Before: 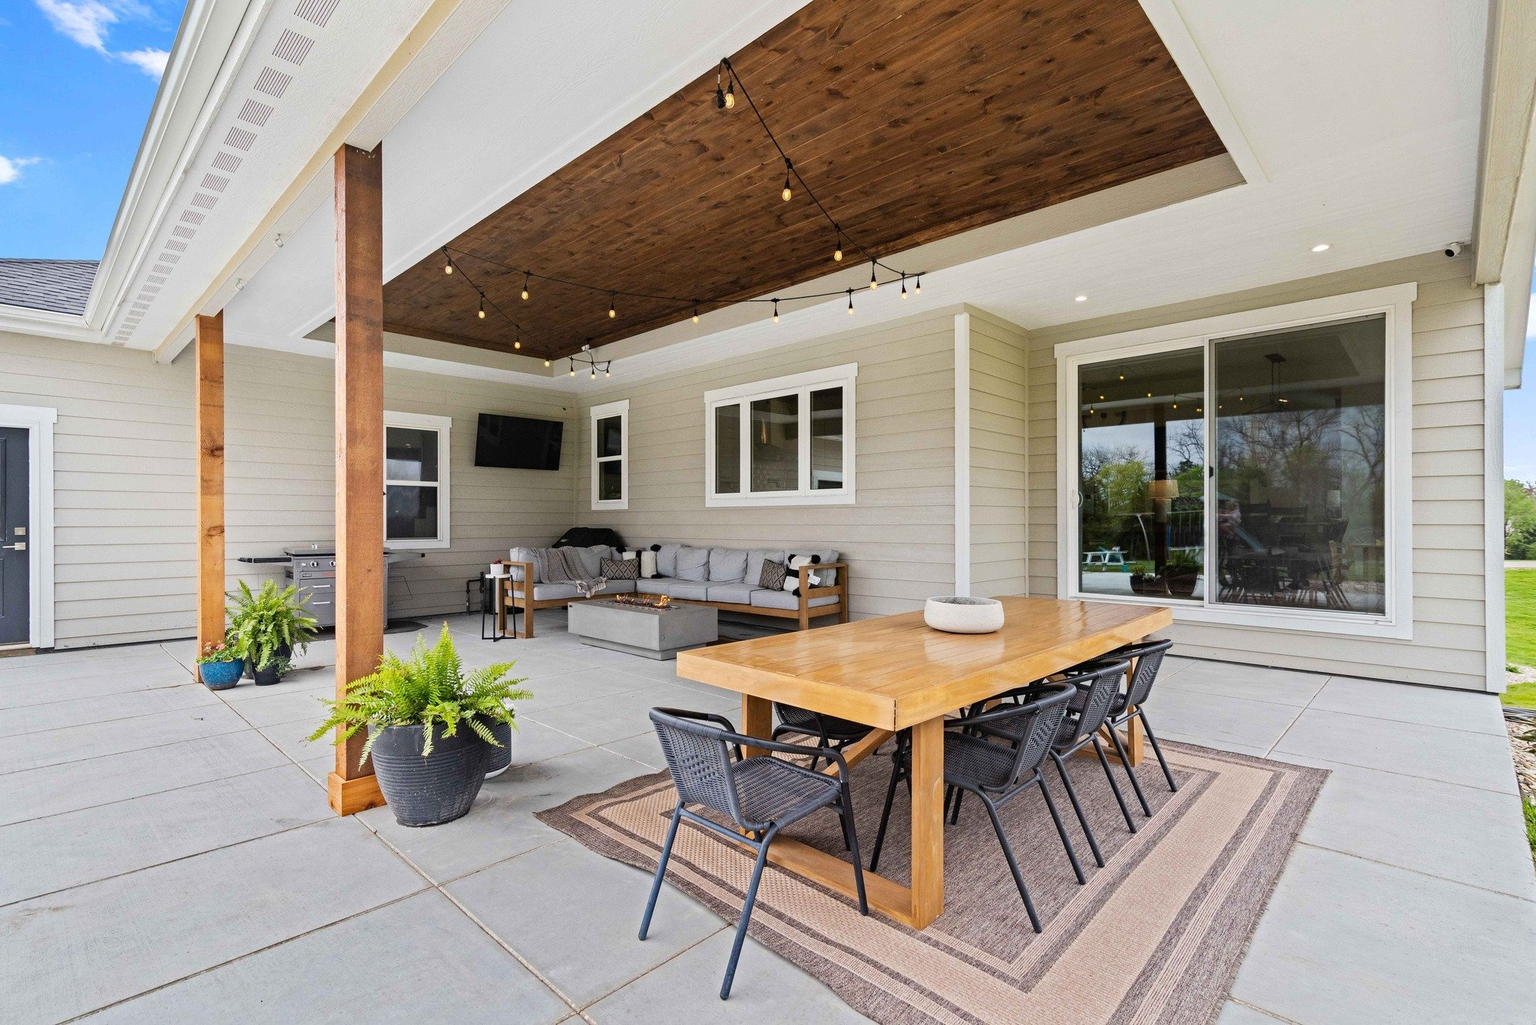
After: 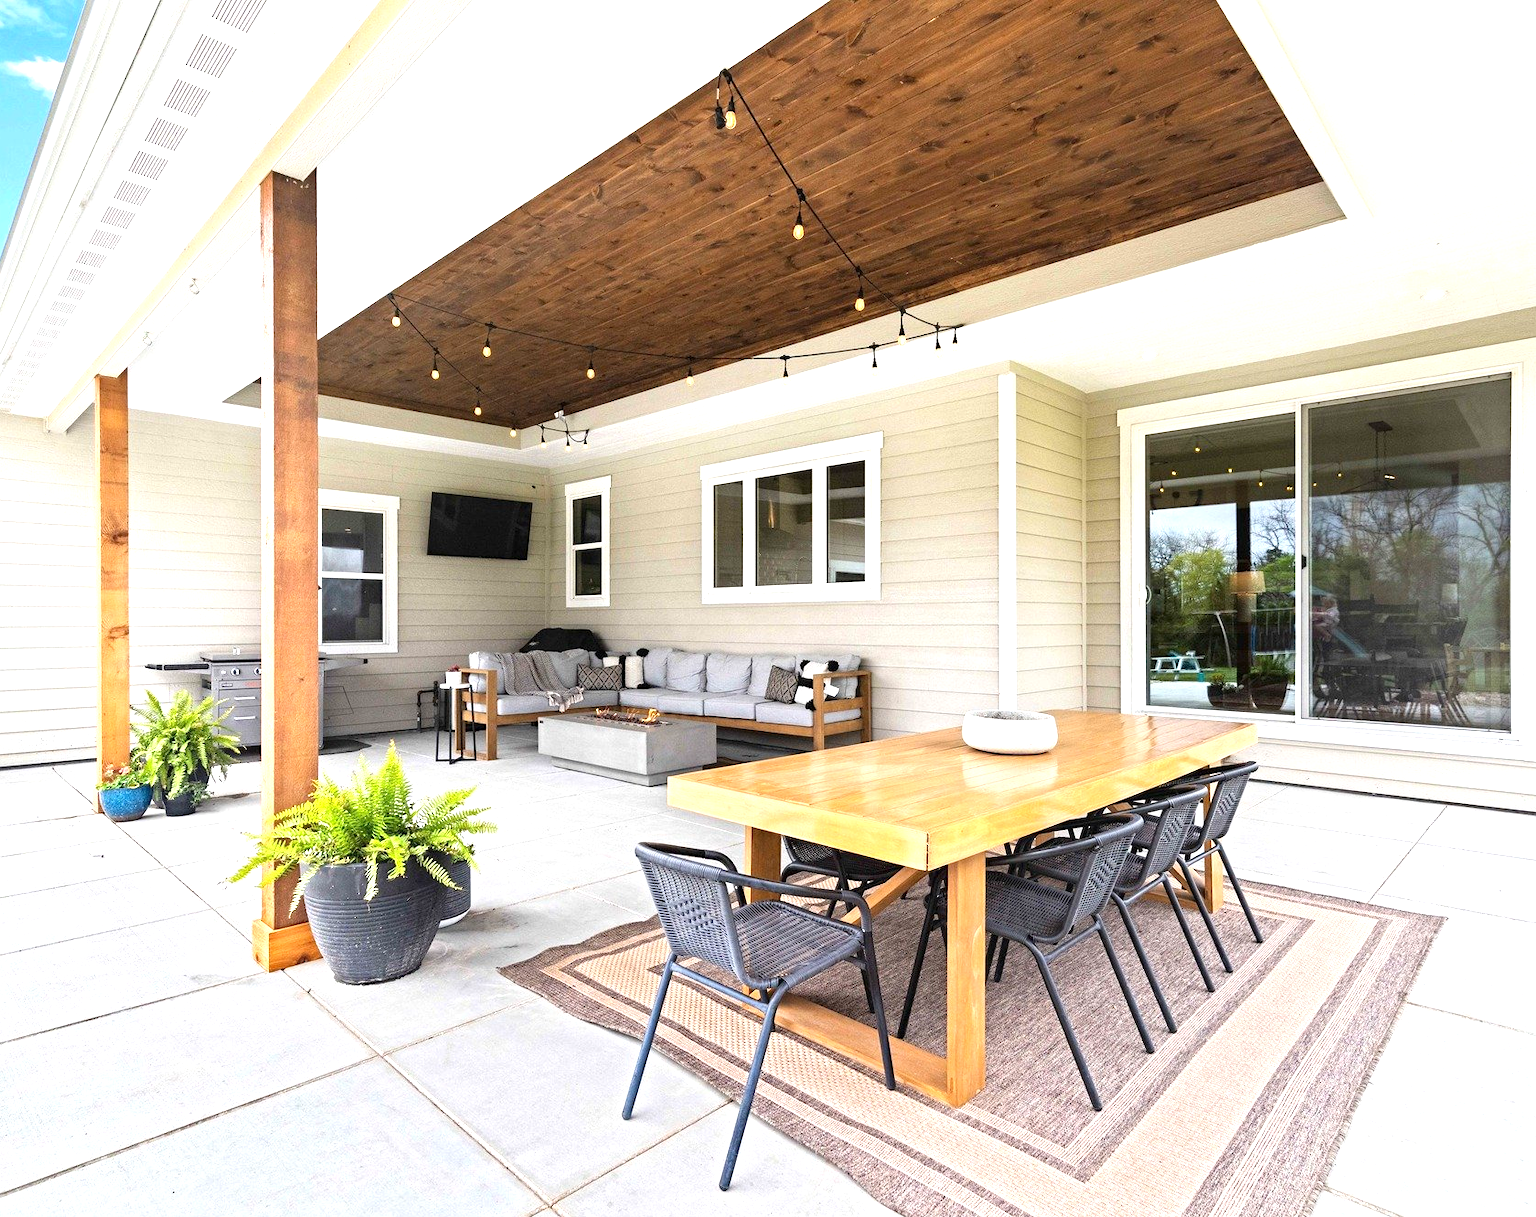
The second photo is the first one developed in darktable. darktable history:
exposure: exposure 1 EV, compensate highlight preservation false
crop: left 7.598%, right 7.873%
